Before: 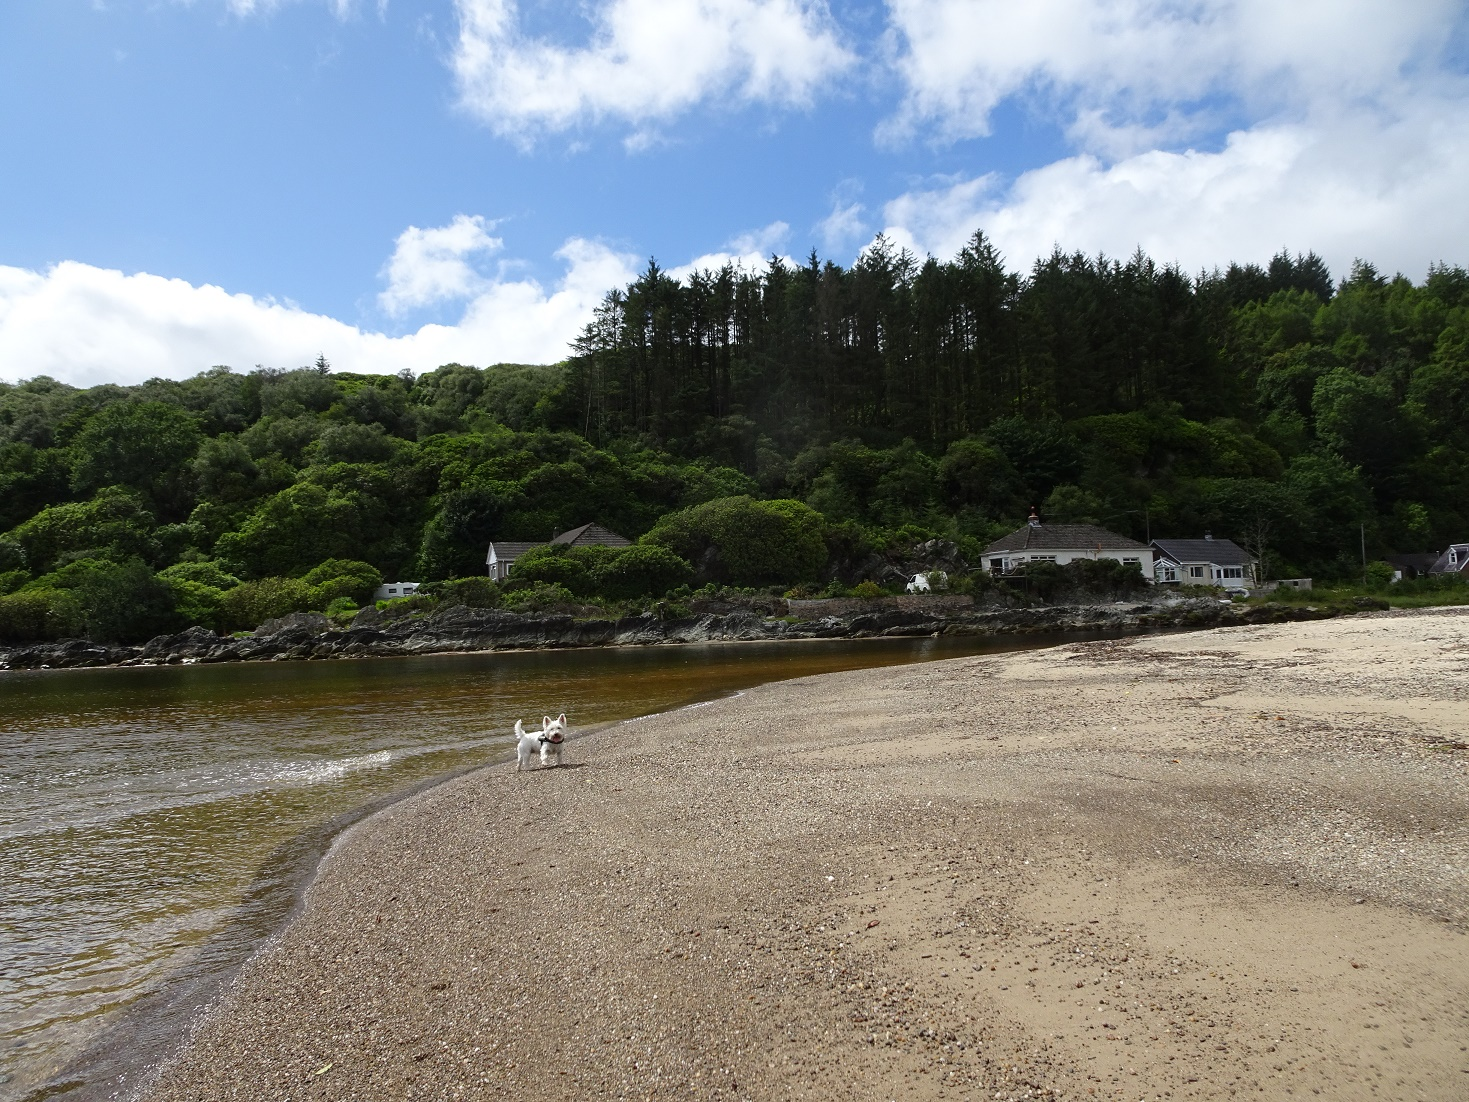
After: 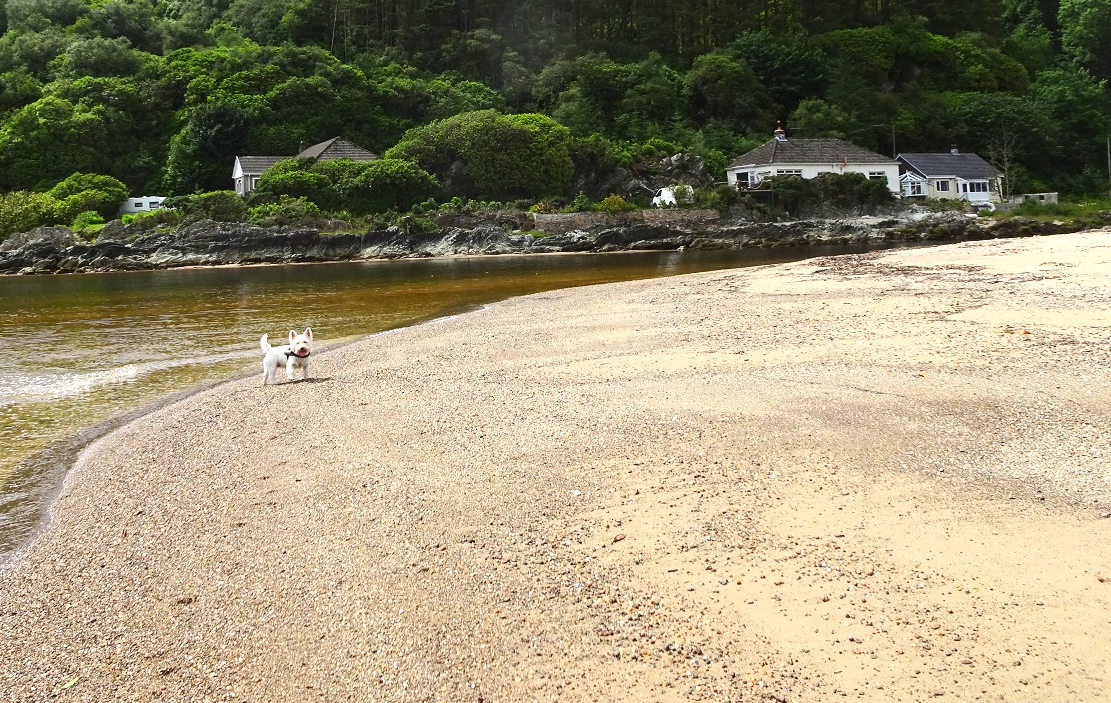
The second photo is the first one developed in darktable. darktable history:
exposure: exposure 0.781 EV, compensate highlight preservation false
contrast brightness saturation: contrast 0.2, brightness 0.16, saturation 0.22
crop and rotate: left 17.299%, top 35.115%, right 7.015%, bottom 1.024%
